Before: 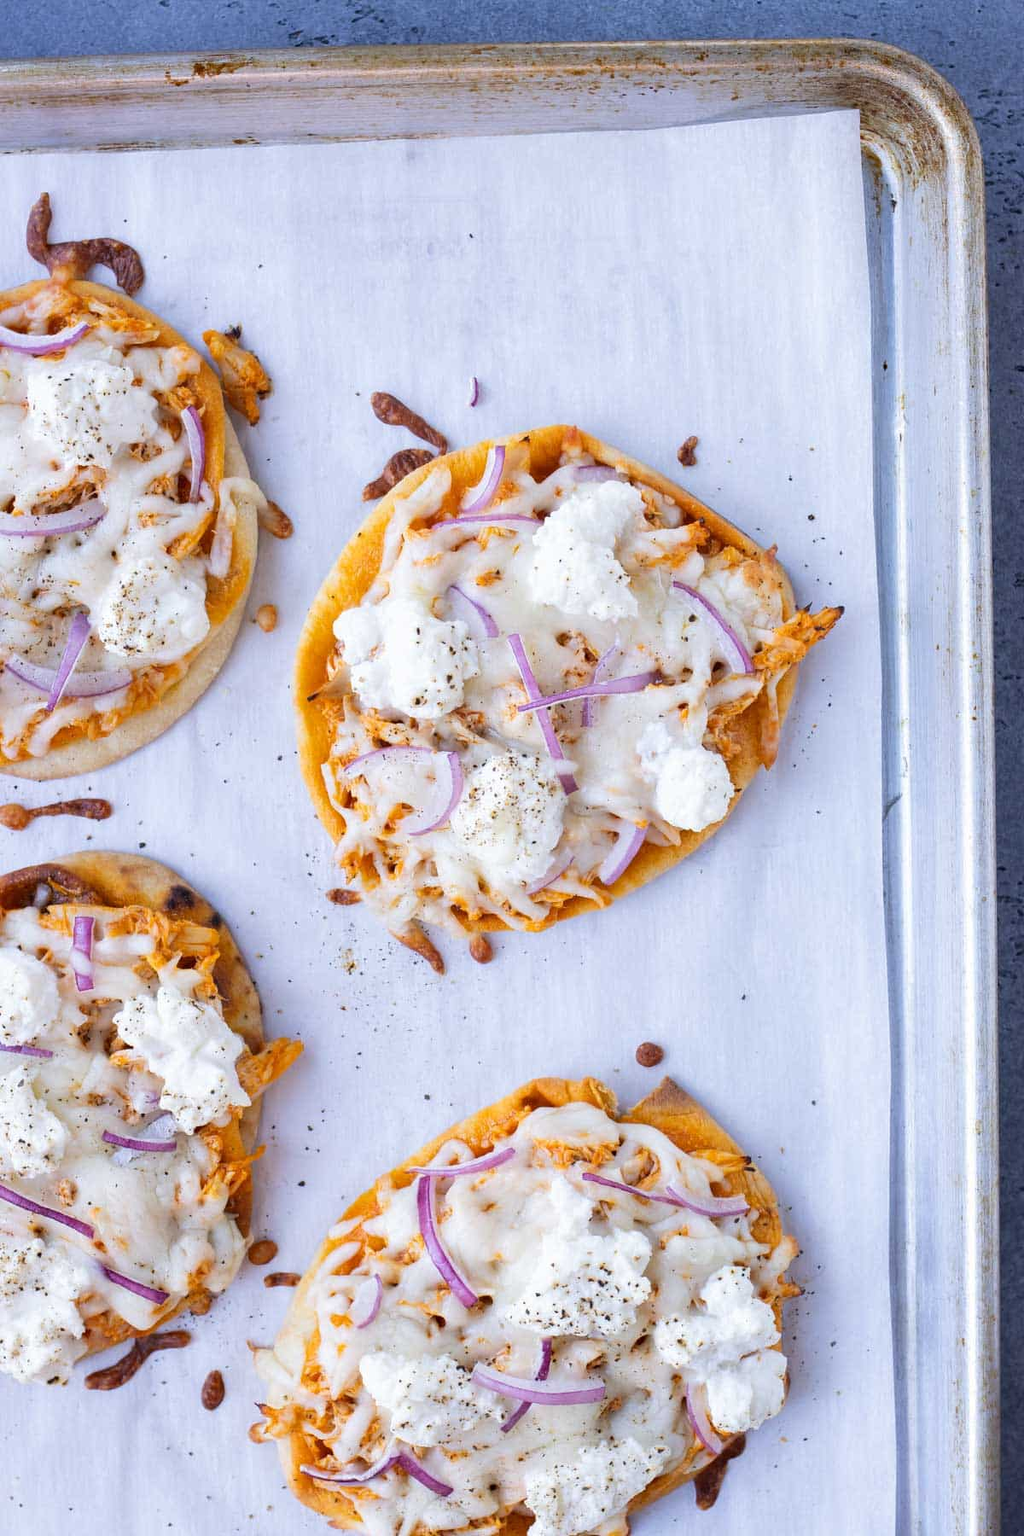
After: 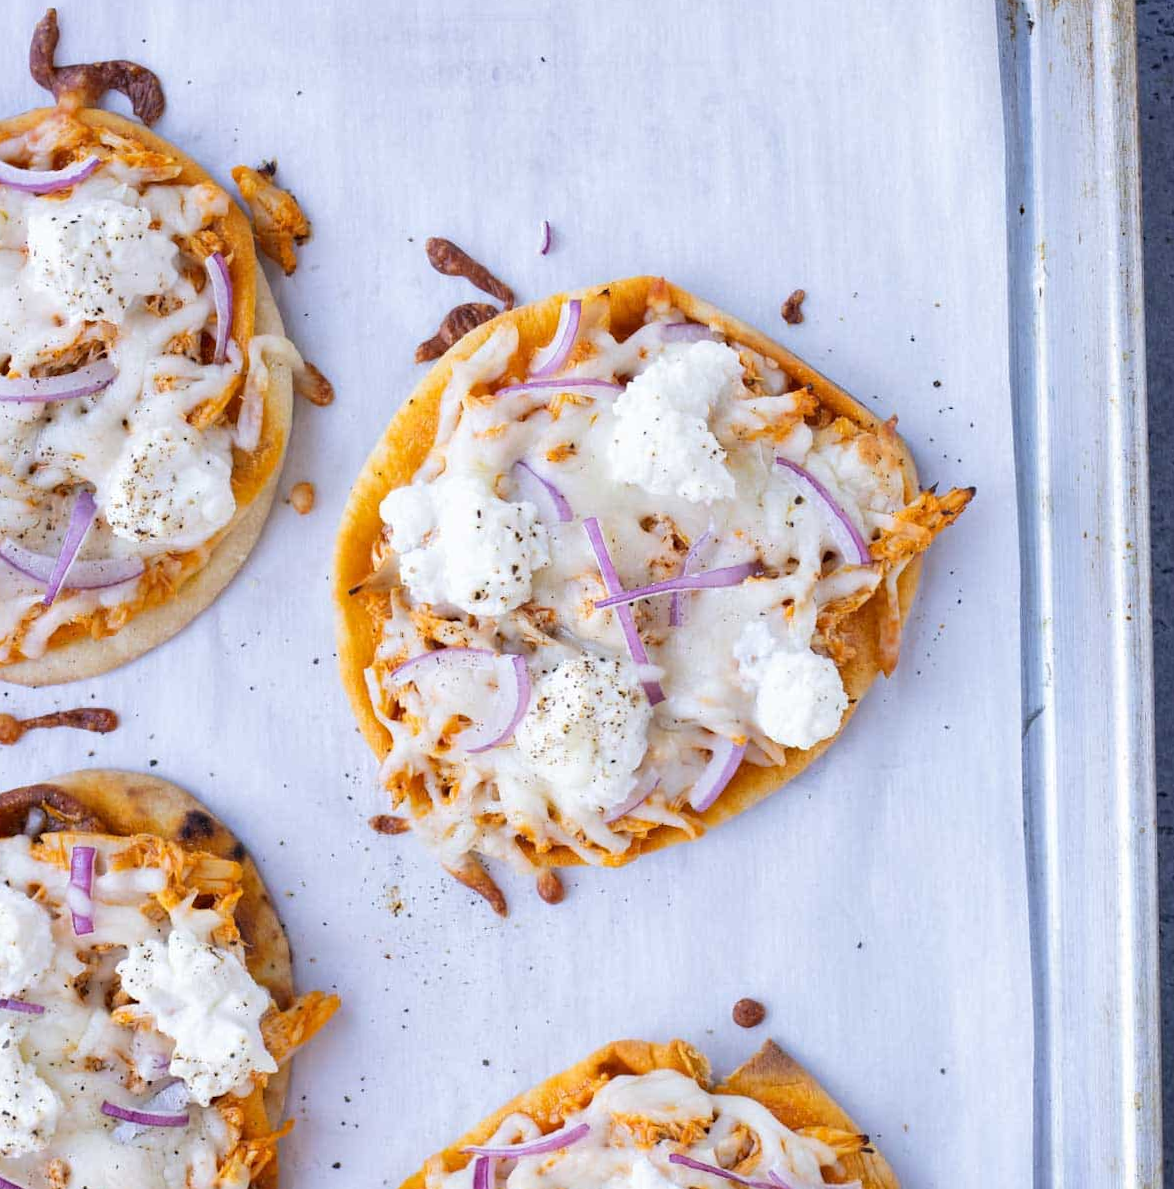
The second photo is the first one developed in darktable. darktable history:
rotate and perspective: rotation 0.226°, lens shift (vertical) -0.042, crop left 0.023, crop right 0.982, crop top 0.006, crop bottom 0.994
crop: top 11.166%, bottom 22.168%
